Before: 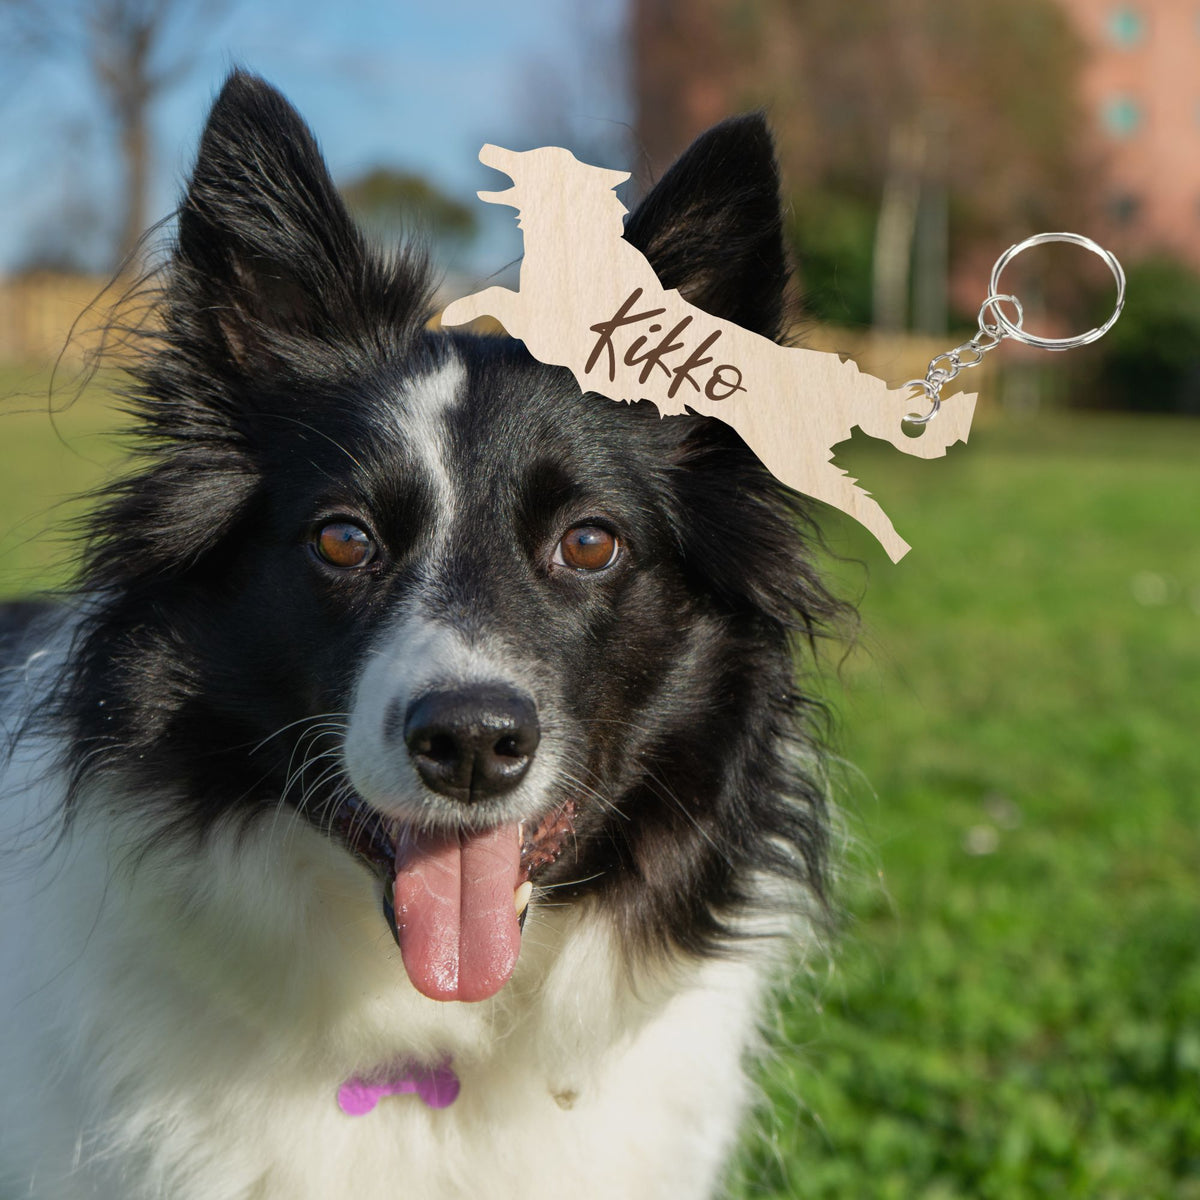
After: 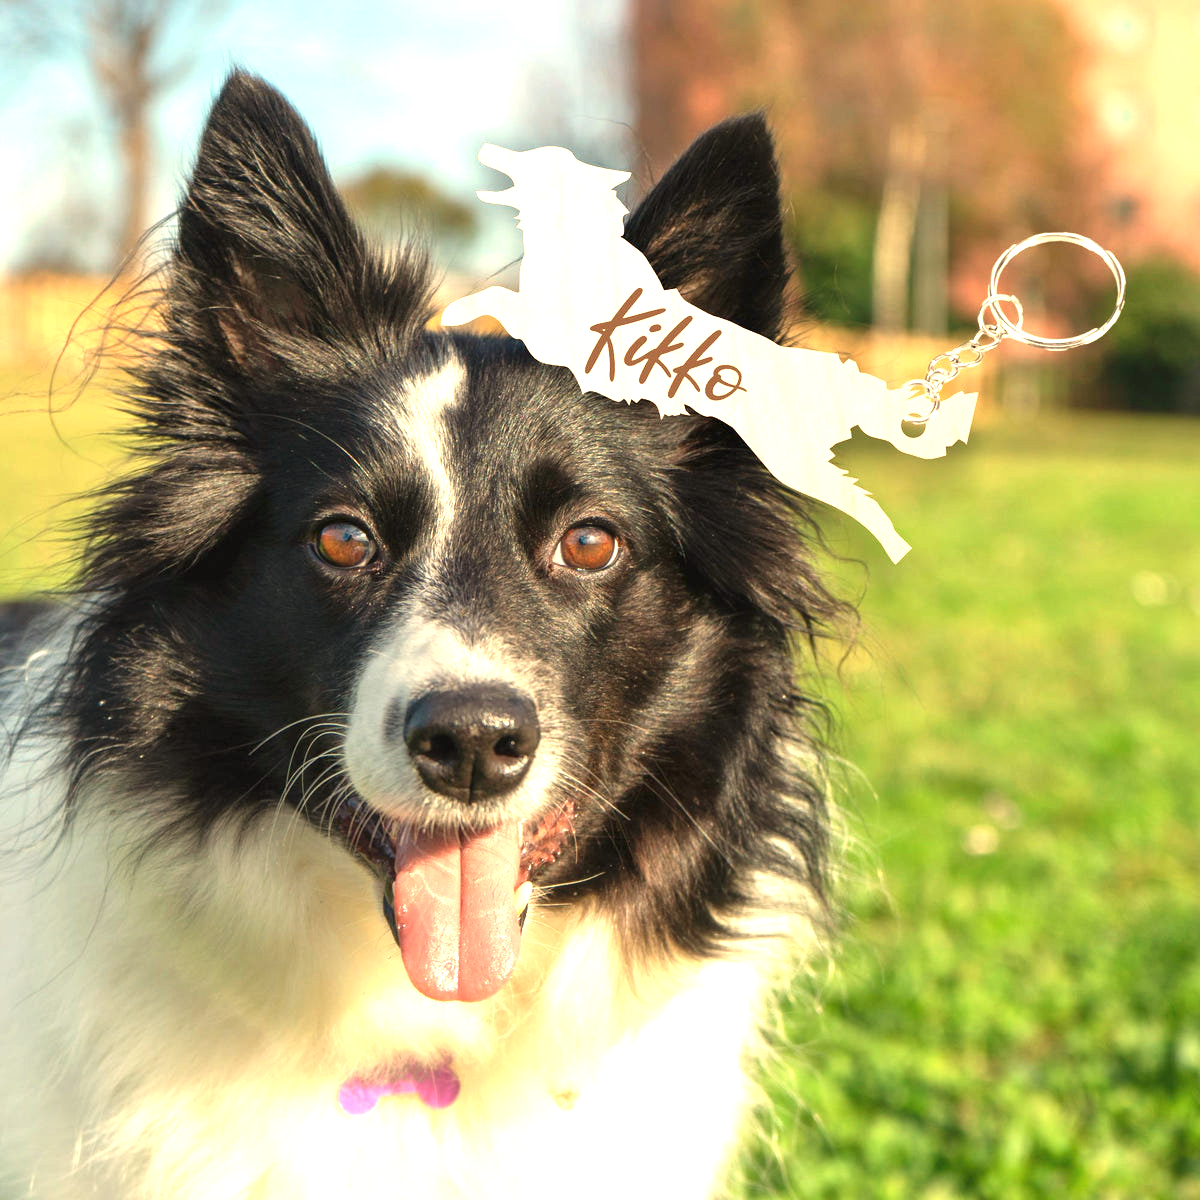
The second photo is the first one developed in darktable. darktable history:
exposure: black level correction 0, exposure 1.5 EV, compensate highlight preservation false
white balance: red 1.138, green 0.996, blue 0.812
